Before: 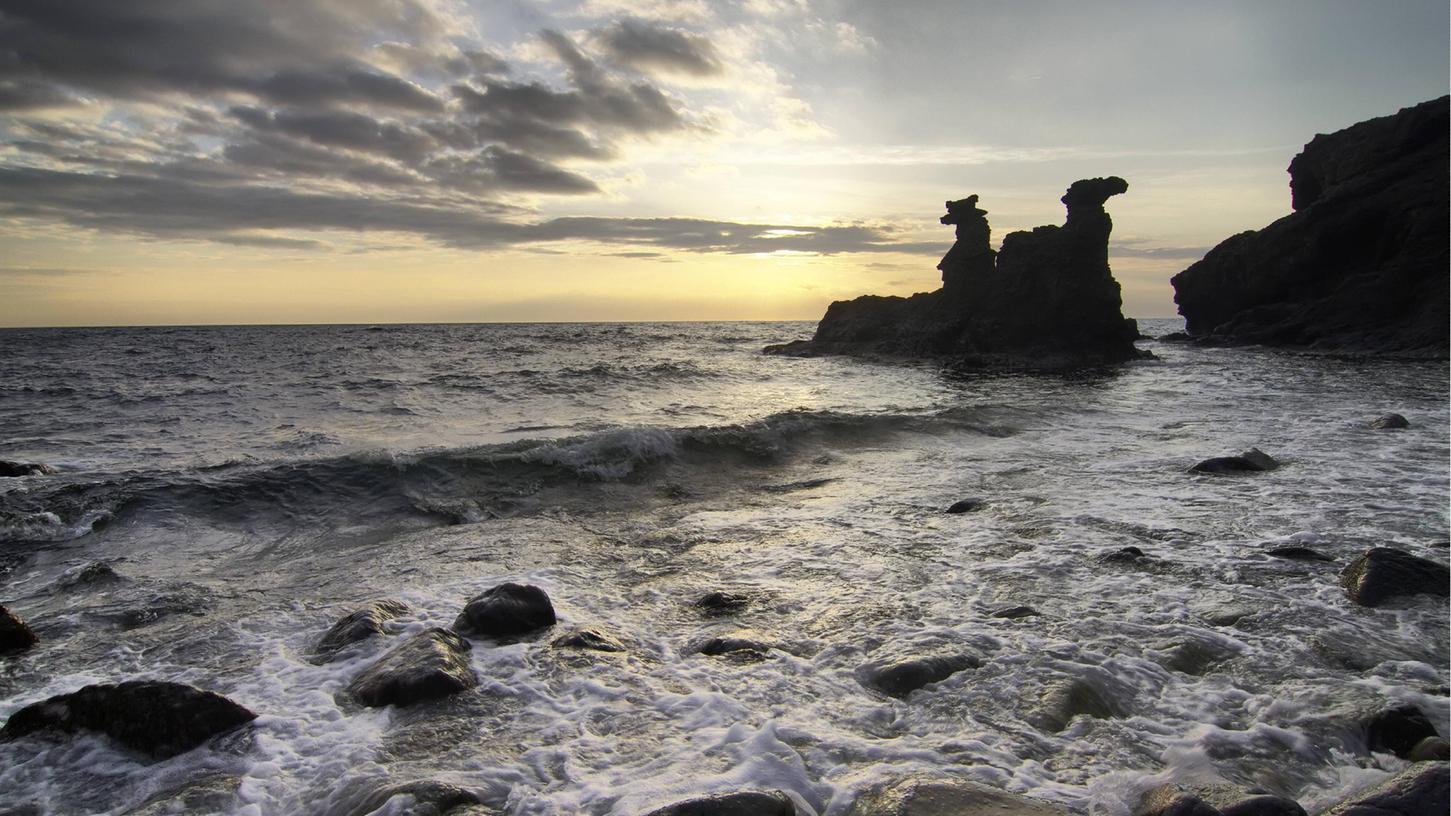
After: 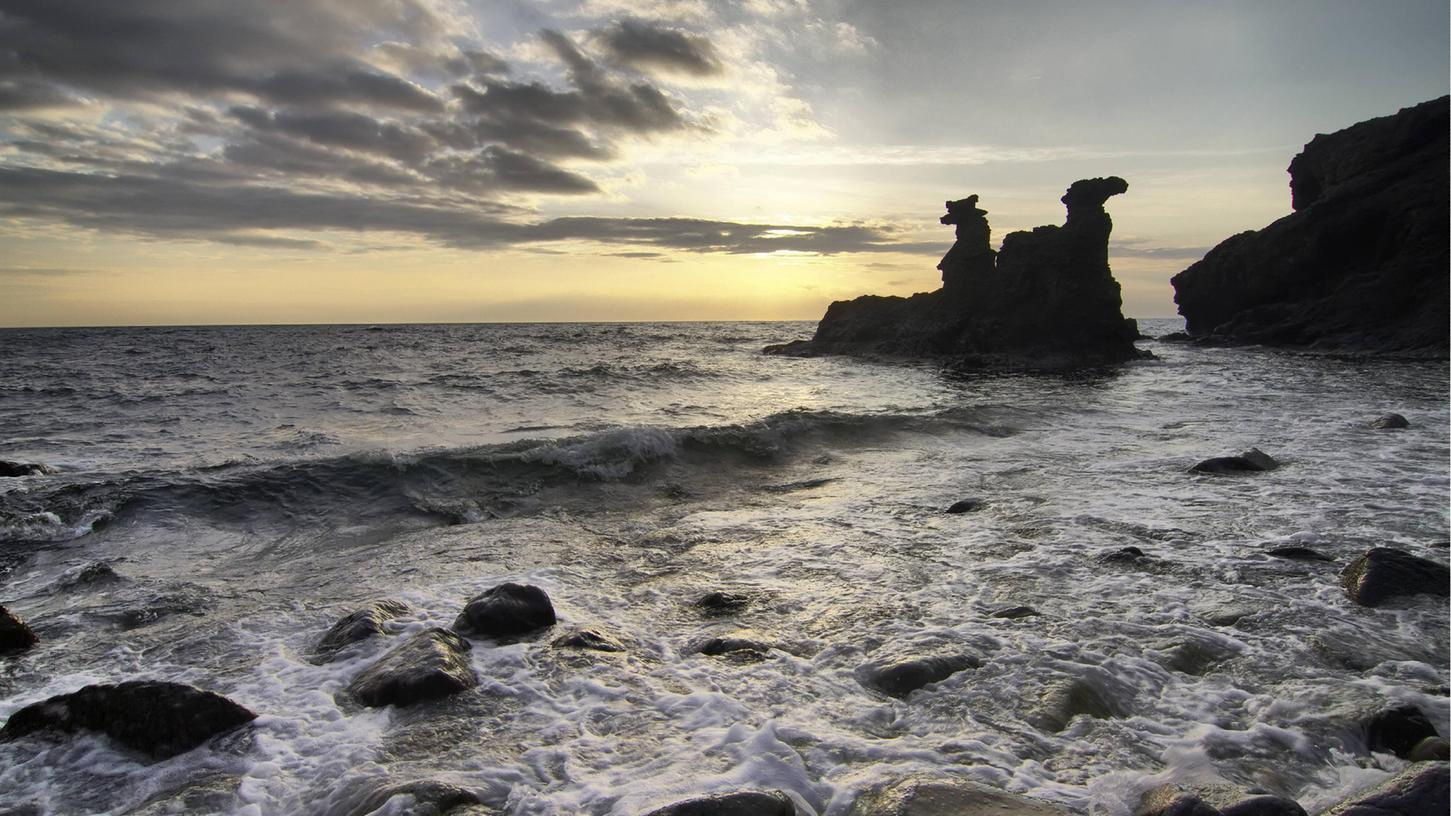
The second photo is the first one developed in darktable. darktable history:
shadows and highlights: shadows 52.44, soften with gaussian
